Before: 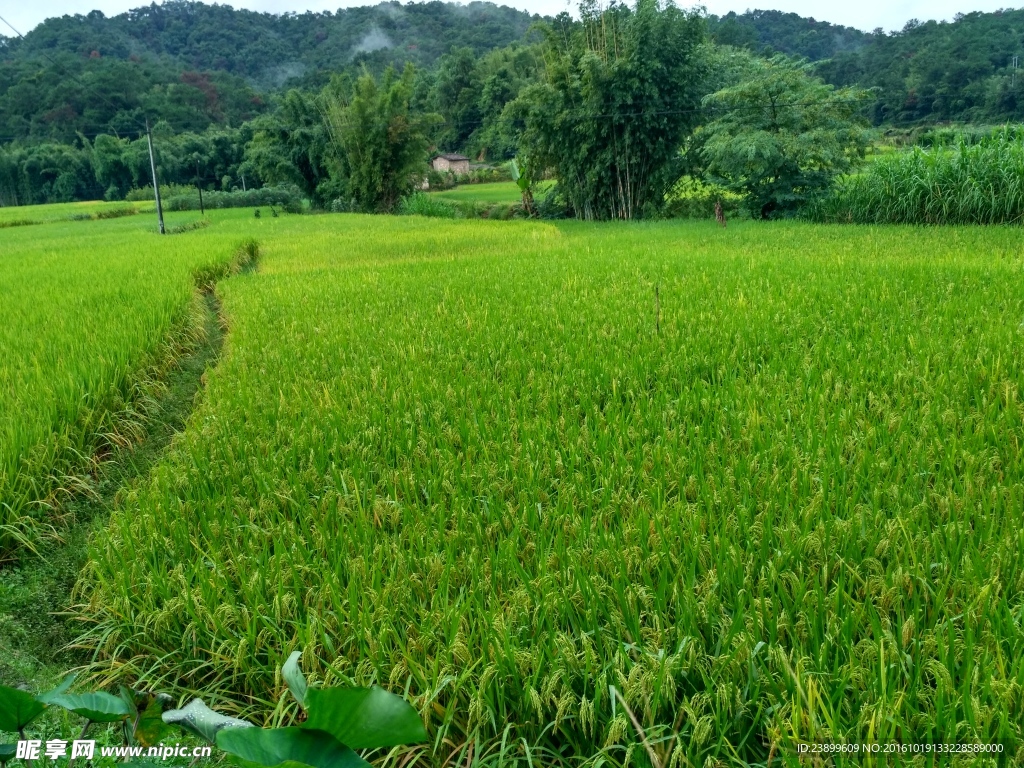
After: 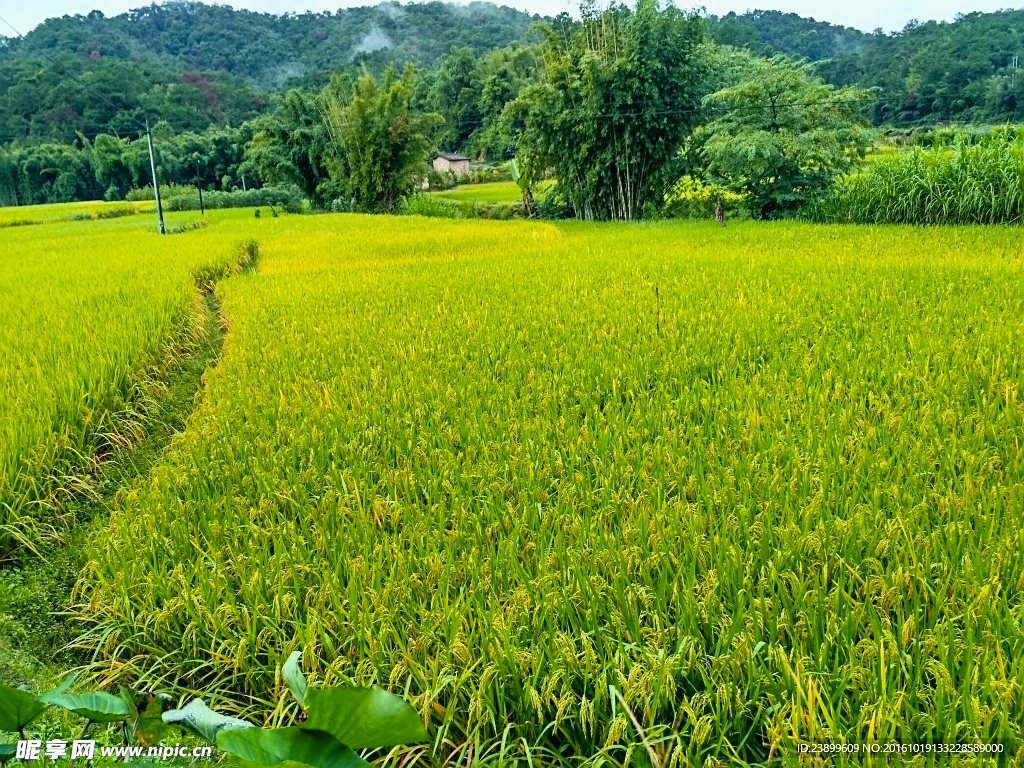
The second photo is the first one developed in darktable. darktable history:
sharpen: on, module defaults
tone curve: curves: ch0 [(0, 0.005) (0.103, 0.097) (0.18, 0.22) (0.4, 0.485) (0.5, 0.612) (0.668, 0.787) (0.823, 0.894) (1, 0.971)]; ch1 [(0, 0) (0.172, 0.123) (0.324, 0.253) (0.396, 0.388) (0.478, 0.461) (0.499, 0.498) (0.522, 0.528) (0.609, 0.686) (0.704, 0.818) (1, 1)]; ch2 [(0, 0) (0.411, 0.424) (0.496, 0.501) (0.515, 0.514) (0.555, 0.585) (0.641, 0.69) (1, 1)], color space Lab, linked channels, preserve colors none
color zones: curves: ch1 [(0.239, 0.552) (0.75, 0.5)]; ch2 [(0.25, 0.462) (0.749, 0.457)], mix 28.28%
tone equalizer: on, module defaults
